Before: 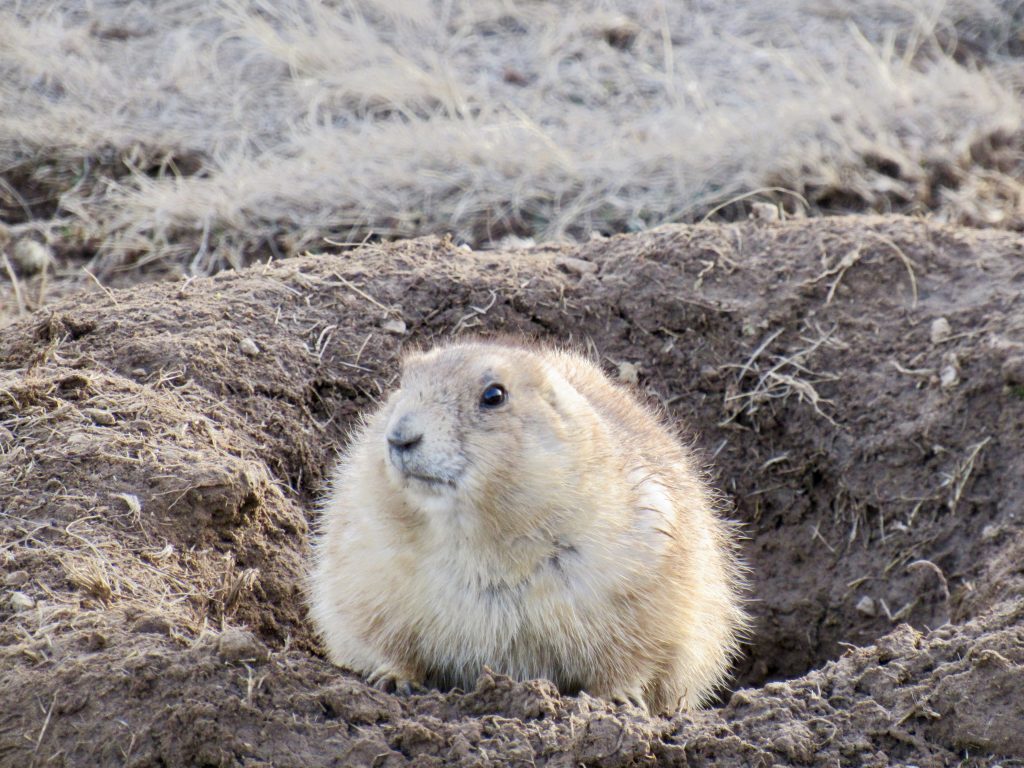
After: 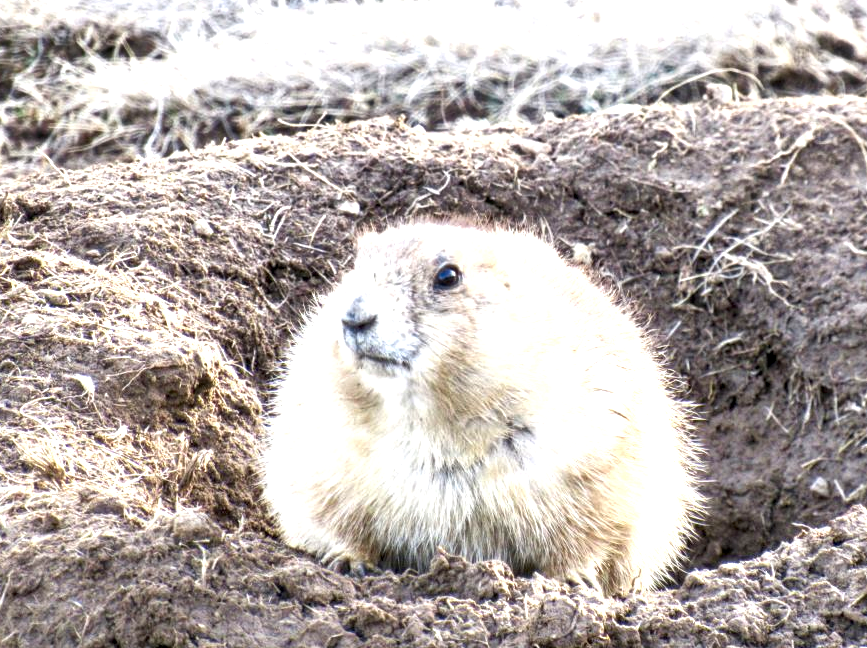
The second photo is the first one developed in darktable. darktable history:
crop and rotate: left 4.579%, top 15.539%, right 10.678%
shadows and highlights: shadows 20.88, highlights -35.86, soften with gaussian
local contrast: detail 130%
exposure: black level correction 0, exposure 1.106 EV, compensate exposure bias true, compensate highlight preservation false
